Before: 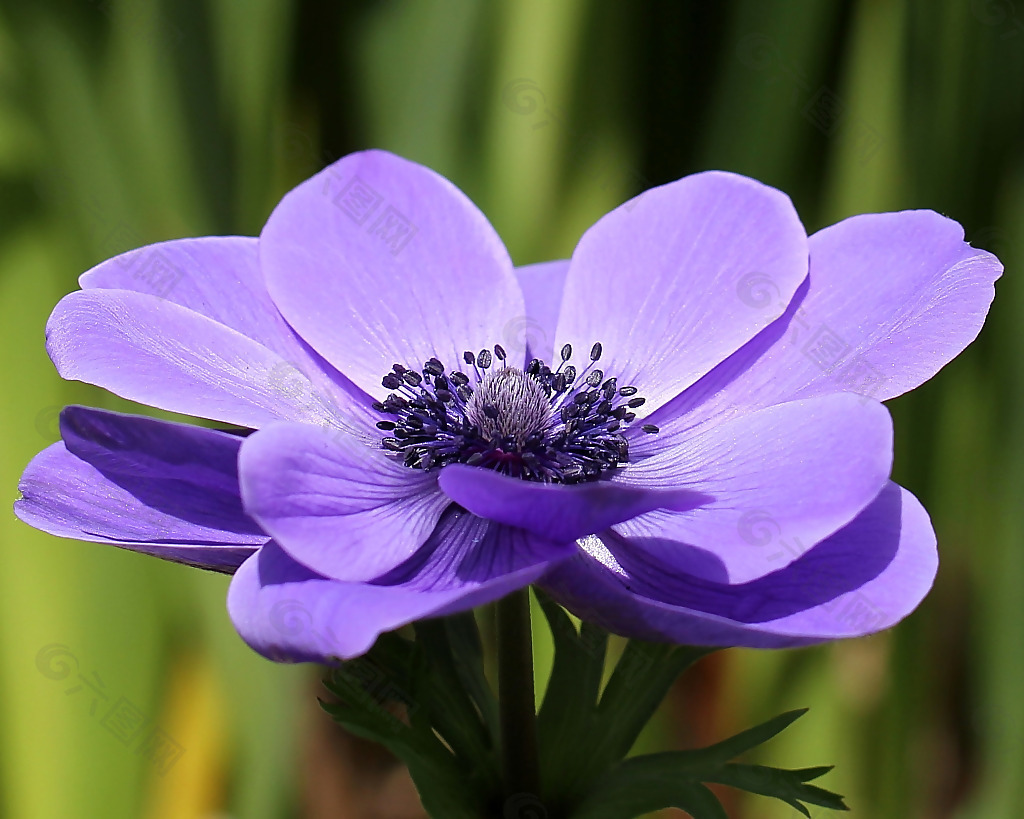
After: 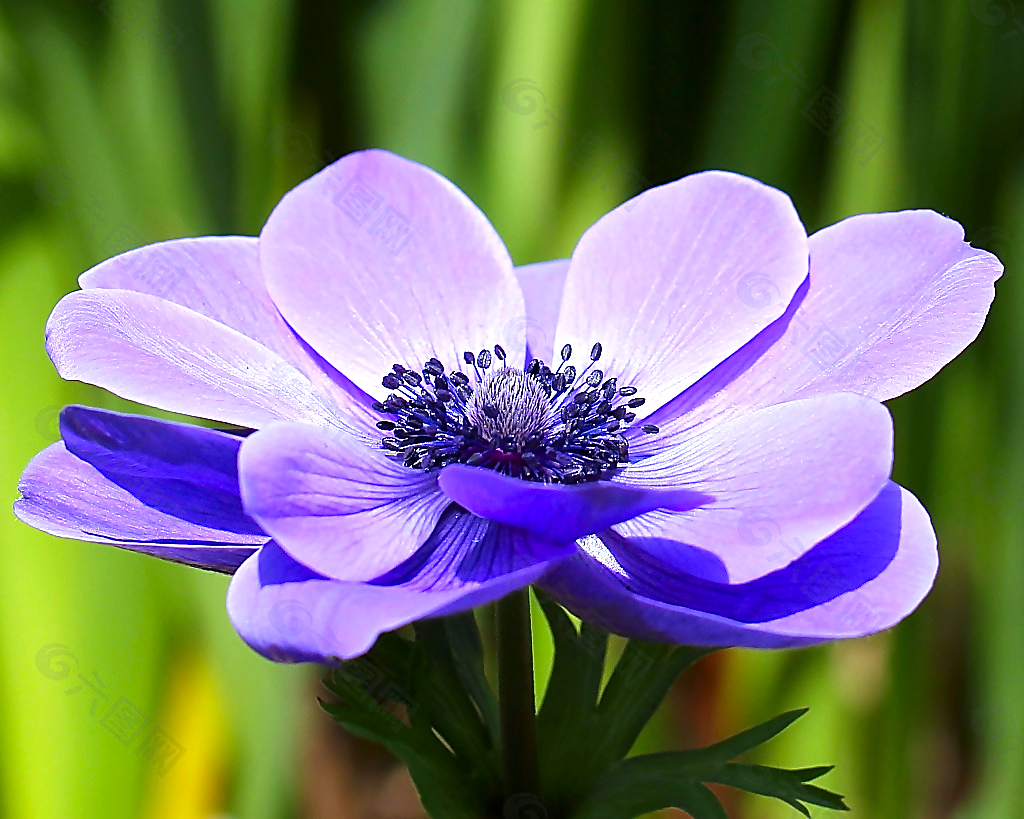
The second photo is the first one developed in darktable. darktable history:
contrast brightness saturation: contrast 0.09, saturation 0.28
white balance: red 0.931, blue 1.11
exposure: black level correction 0, exposure 0.68 EV, compensate exposure bias true, compensate highlight preservation false
sharpen: on, module defaults
